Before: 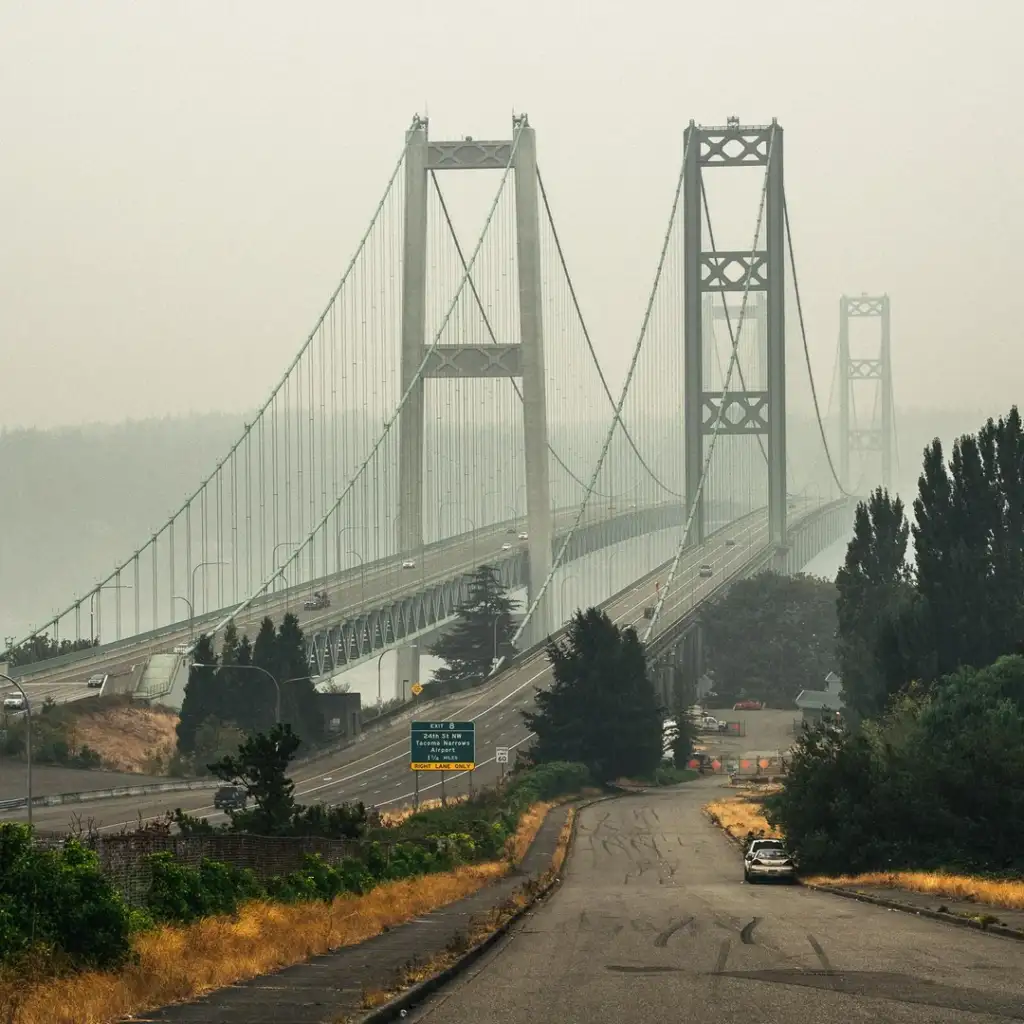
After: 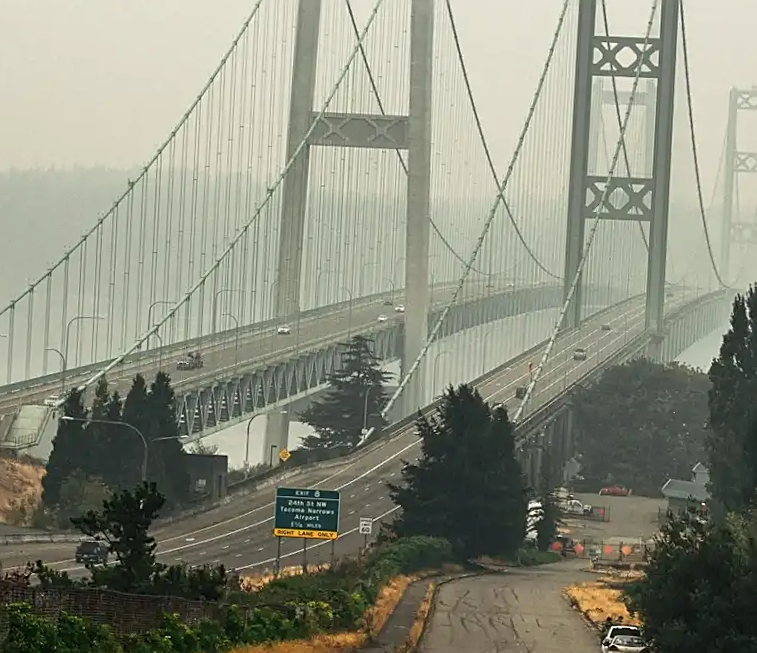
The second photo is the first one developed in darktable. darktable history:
crop and rotate: angle -3.4°, left 9.82%, top 20.712%, right 11.959%, bottom 11.821%
color calibration: gray › normalize channels true, illuminant same as pipeline (D50), adaptation none (bypass), x 0.333, y 0.333, temperature 5012.2 K, gamut compression 0.008
sharpen: on, module defaults
